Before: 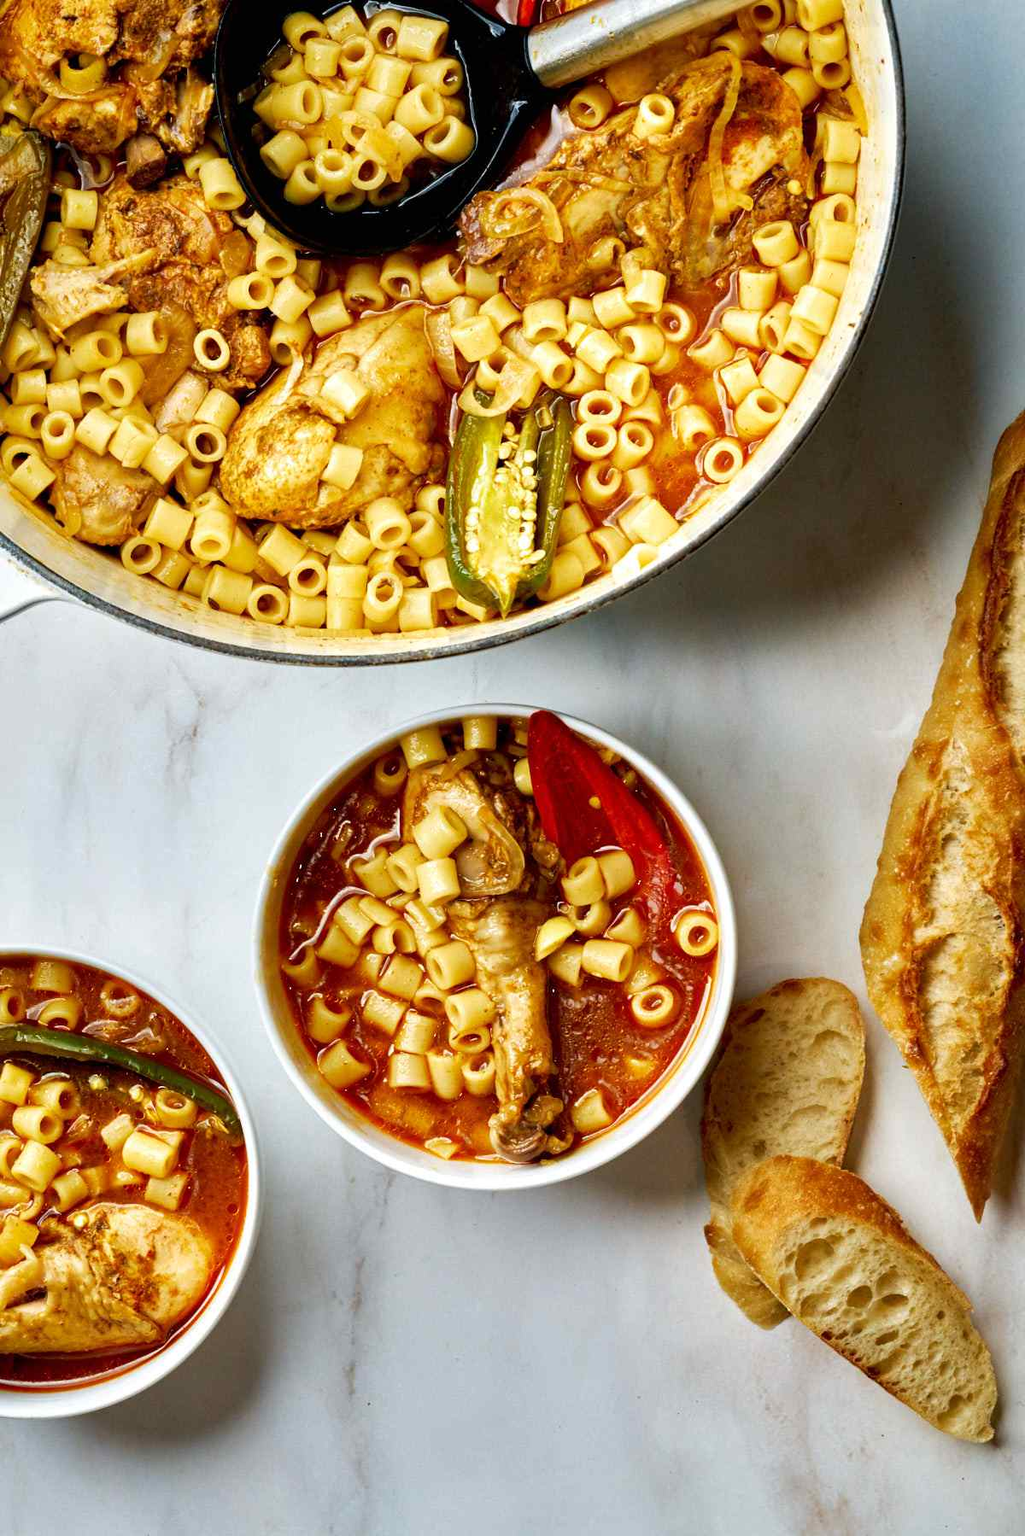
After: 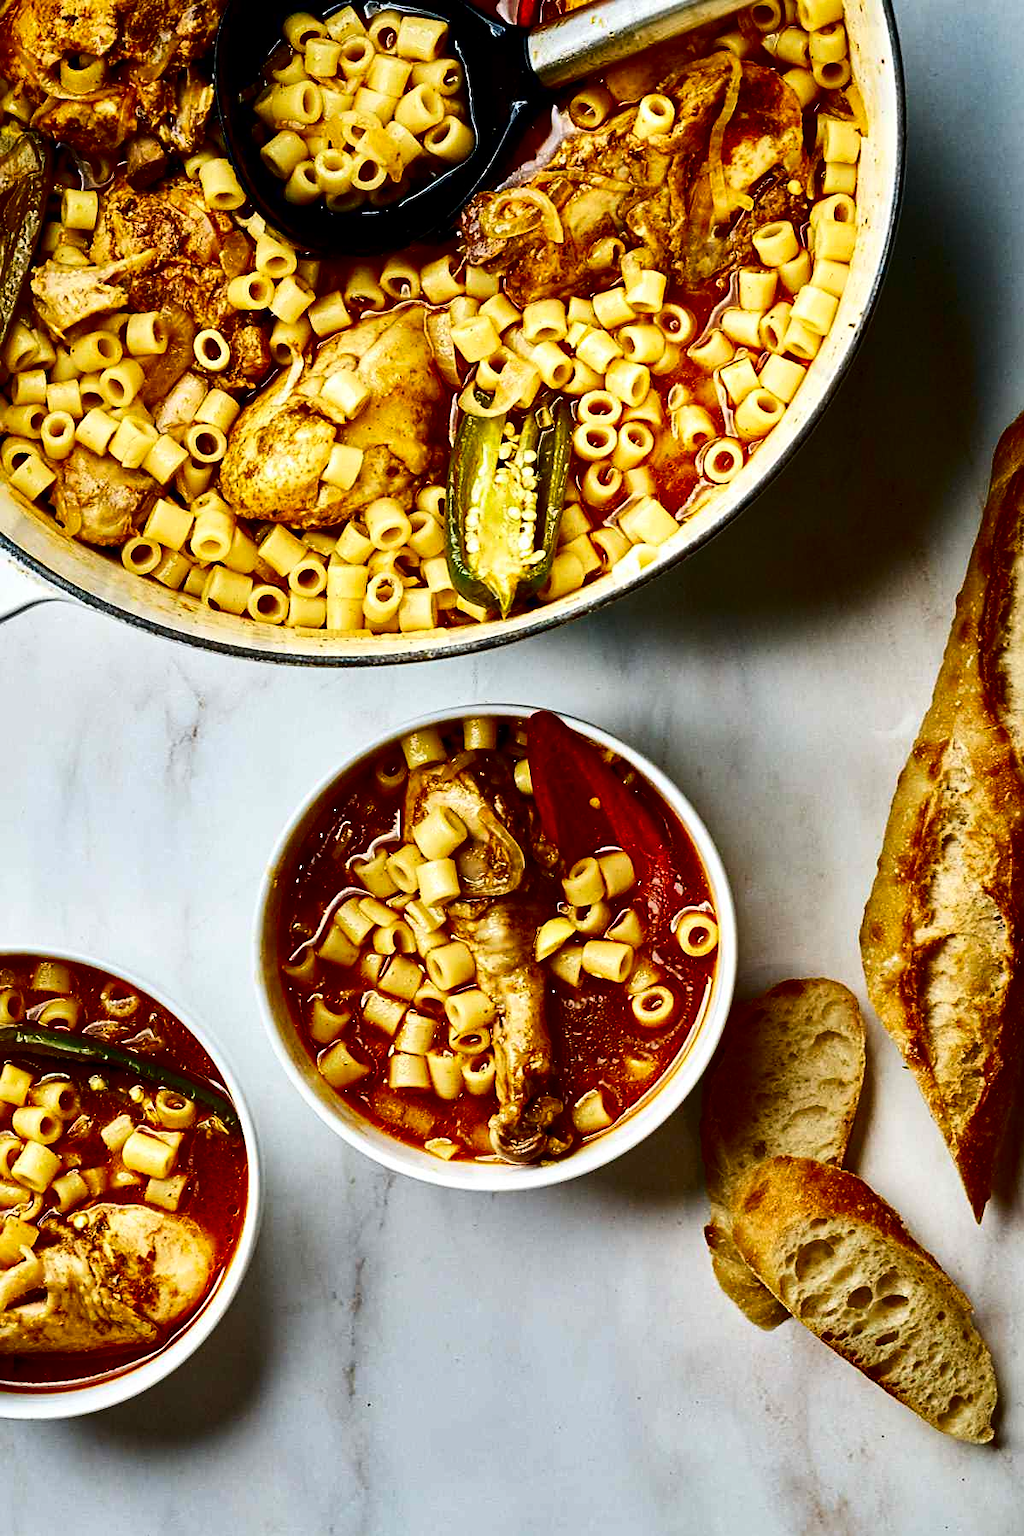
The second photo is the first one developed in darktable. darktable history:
contrast brightness saturation: contrast 0.24, brightness -0.24, saturation 0.14
sharpen: on, module defaults
